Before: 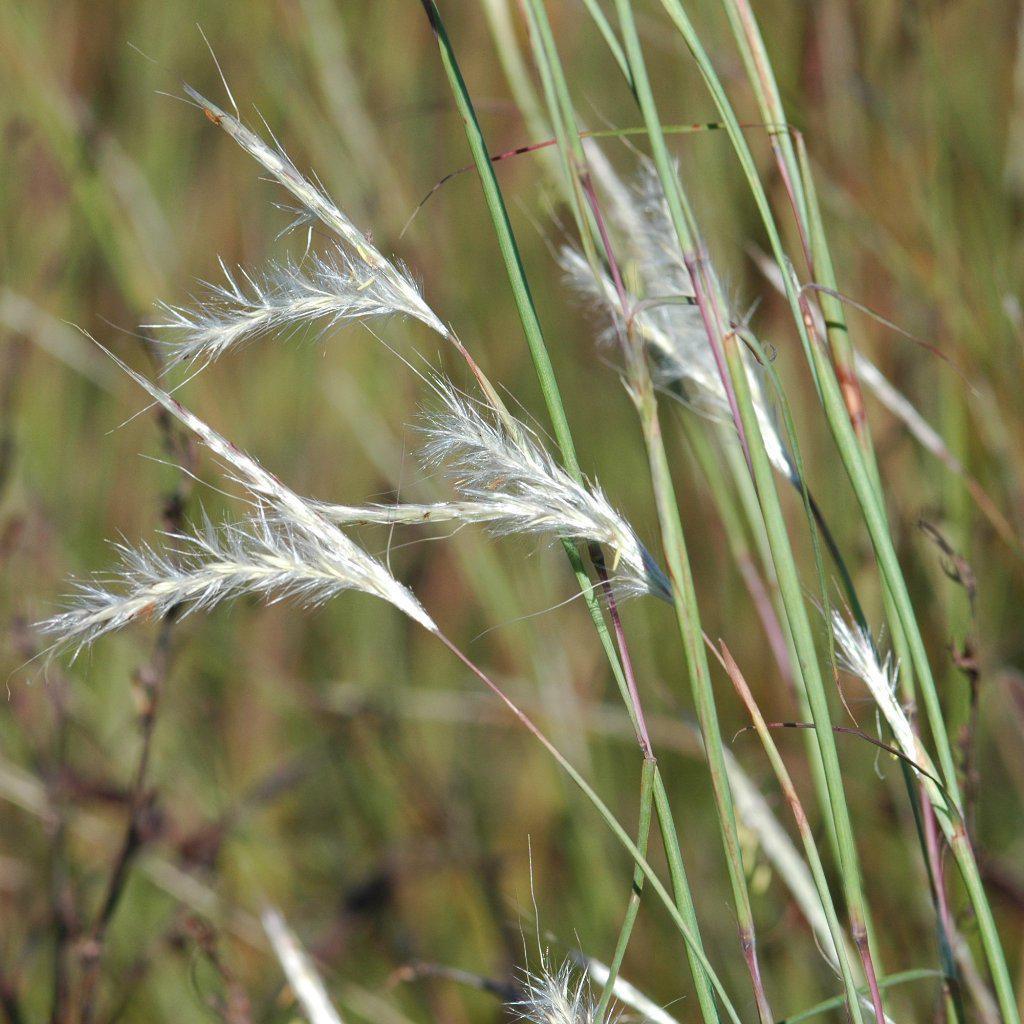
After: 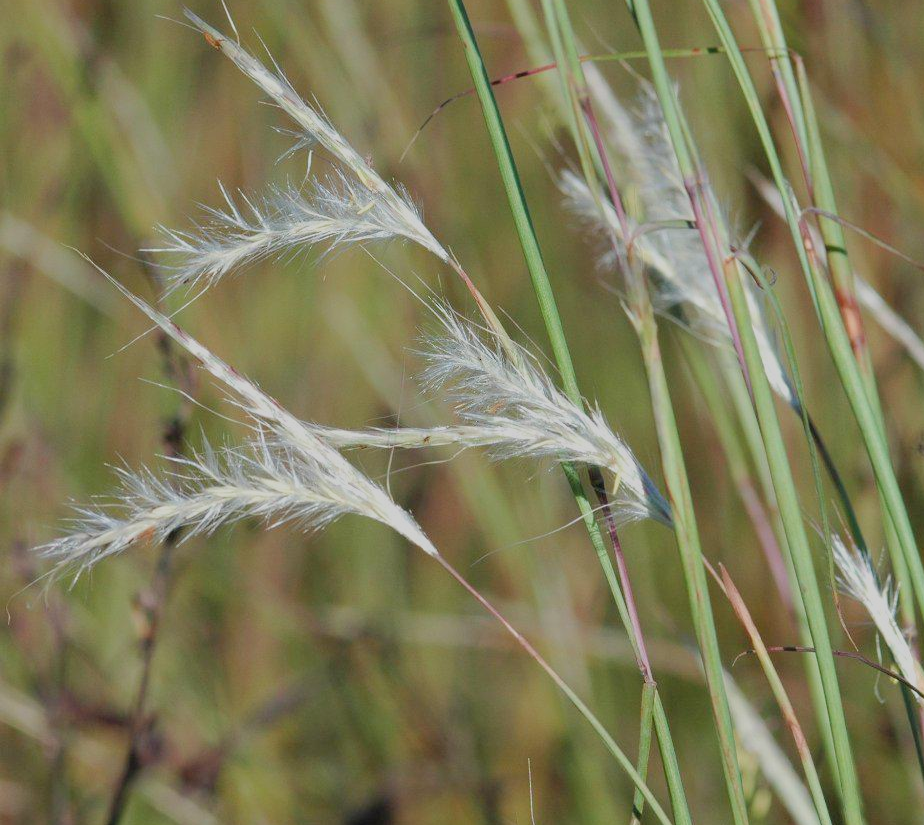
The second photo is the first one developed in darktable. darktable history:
crop: top 7.49%, right 9.717%, bottom 11.943%
rotate and perspective: automatic cropping off
filmic rgb: black relative exposure -13 EV, threshold 3 EV, target white luminance 85%, hardness 6.3, latitude 42.11%, contrast 0.858, shadows ↔ highlights balance 8.63%, color science v4 (2020), enable highlight reconstruction true
